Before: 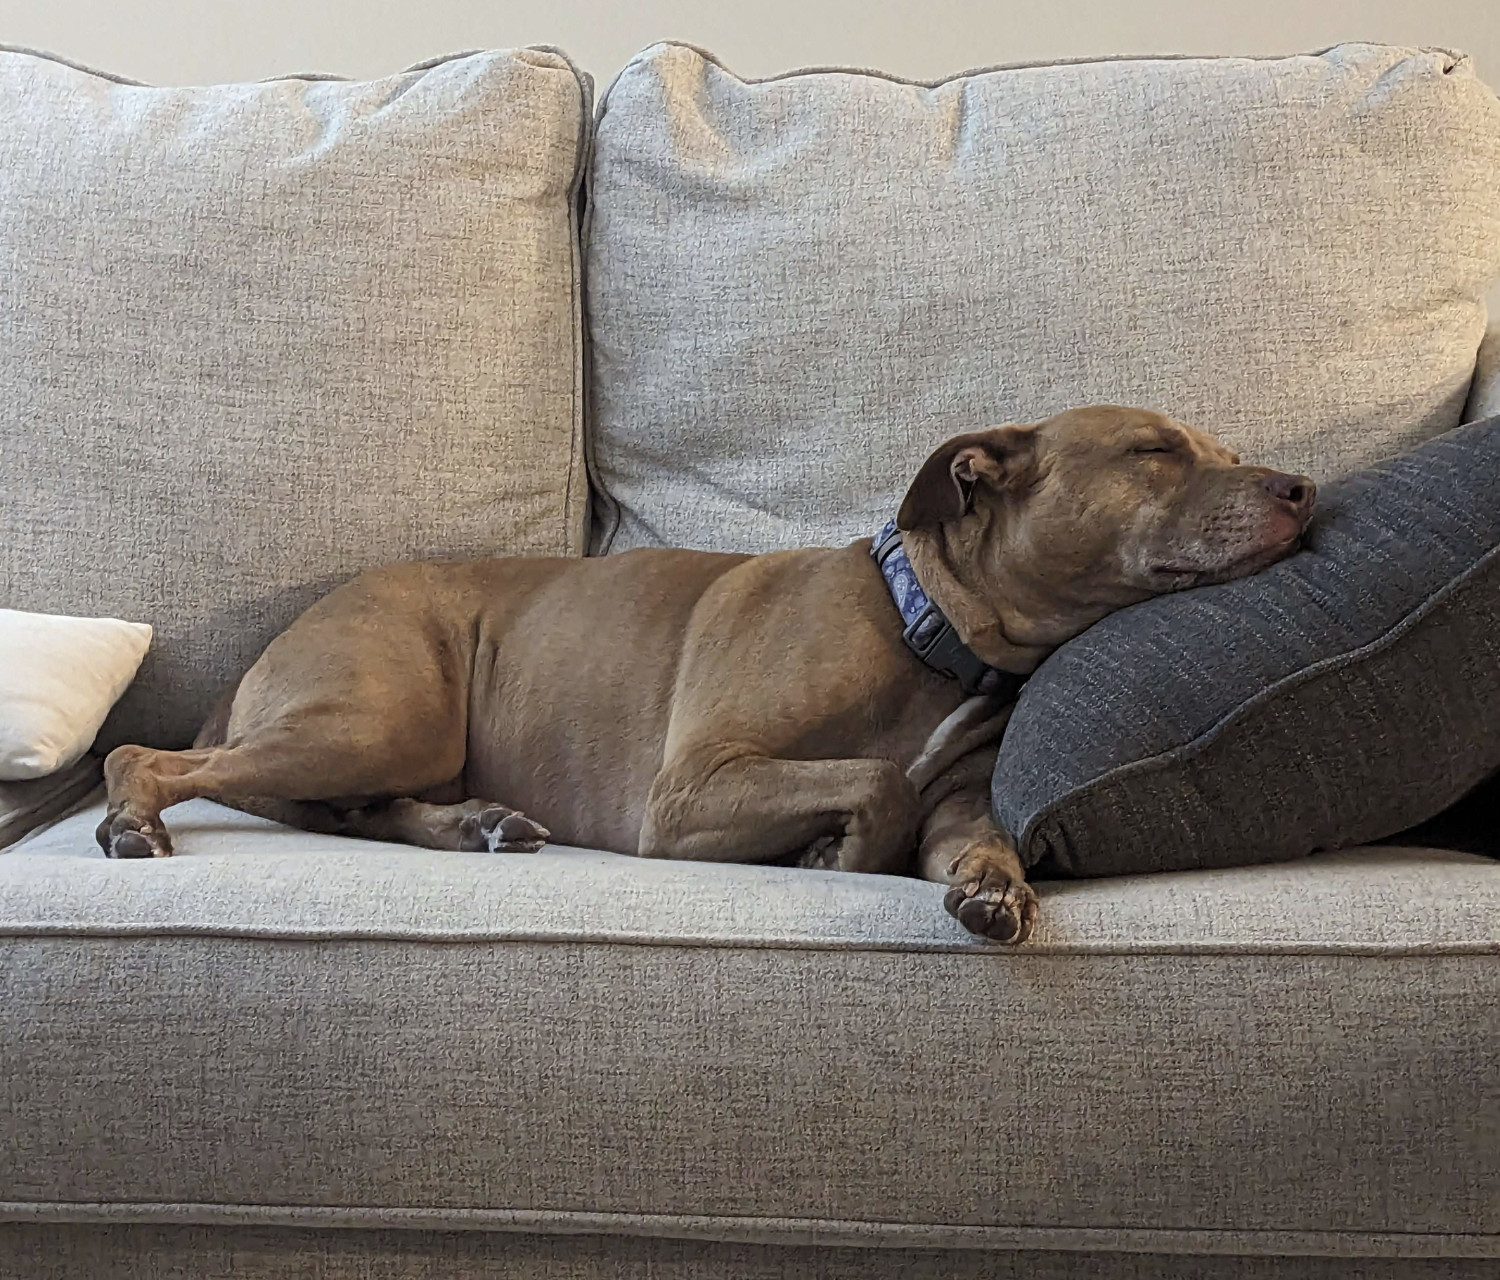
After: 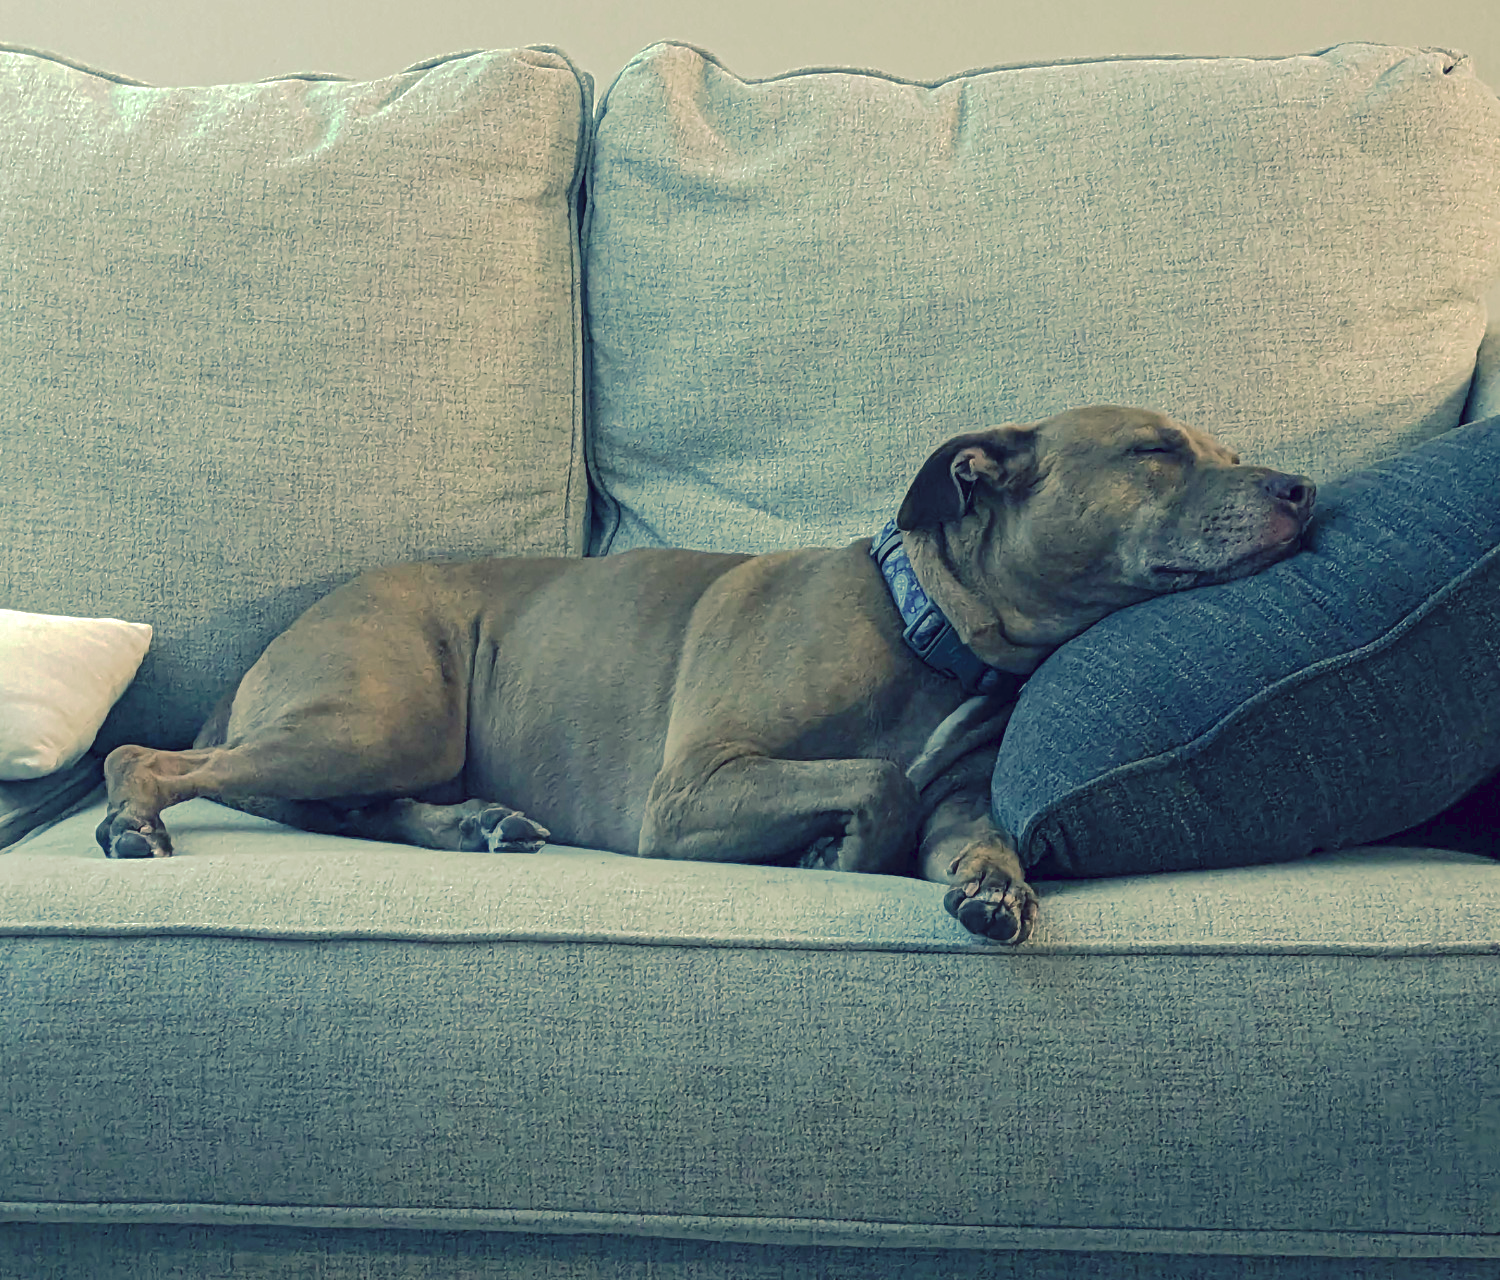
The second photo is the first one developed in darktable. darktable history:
tone curve: curves: ch0 [(0, 0) (0.003, 0.048) (0.011, 0.055) (0.025, 0.065) (0.044, 0.089) (0.069, 0.111) (0.1, 0.132) (0.136, 0.163) (0.177, 0.21) (0.224, 0.259) (0.277, 0.323) (0.335, 0.385) (0.399, 0.442) (0.468, 0.508) (0.543, 0.578) (0.623, 0.648) (0.709, 0.716) (0.801, 0.781) (0.898, 0.845) (1, 1)], preserve colors none
color look up table: target L [98.31, 96.52, 93.37, 86.32, 82.16, 79.05, 79.26, 63.76, 50.43, 34.23, 26.31, 12.55, 202.79, 109.57, 80.93, 78.64, 68.27, 67.09, 58.97, 49.12, 46.13, 50.21, 50.15, 24.46, 16.61, 9.461, 90.48, 74.93, 66.52, 60.52, 60.82, 60.06, 41.29, 38.73, 36.99, 37.62, 31.45, 18.49, 17.71, 17.81, 13.11, 90.56, 80.65, 62.37, 60.07, 60.54, 51.6, 35.39, 35.28], target a [-29.9, -41.6, -19.69, -82.55, -86.07, -61.48, -26.71, -39.06, -54.58, -24.9, -26.23, -12.05, 0, 0.001, 12.28, 3.987, 35.07, 27.9, 62.64, 84.98, 78.83, 37.85, 15.07, 40.13, 8.168, 20.55, 3.904, 17.54, 8.082, 69.02, 33.93, -26.72, 68.67, -0.744, 28.64, -1.914, 60.24, 46.41, 37.06, 14.41, 43.36, -64.14, -15.16, -44.25, -30.21, -28.54, -38.17, -17.12, -12.82], target b [41.86, 53.64, 99.28, 30.42, 53.28, 81.03, 66.54, 21.15, 47.11, 30.26, 17.26, -6.803, -0.002, -0.006, 48.22, 32.95, 18.36, 69.77, 0.811, -2.833, 36.12, -2.284, 30.79, 2.164, 9.437, -21.82, 31.5, 8.85, 2.82, -15.52, -14.09, -17.91, -44.93, -50.43, -27.78, -37.91, -45.73, -81.35, -58.13, -47.61, -71.57, 25.92, 19.26, -9.166, -11.01, 1.941, -2.825, -11.98, -32.06], num patches 49
